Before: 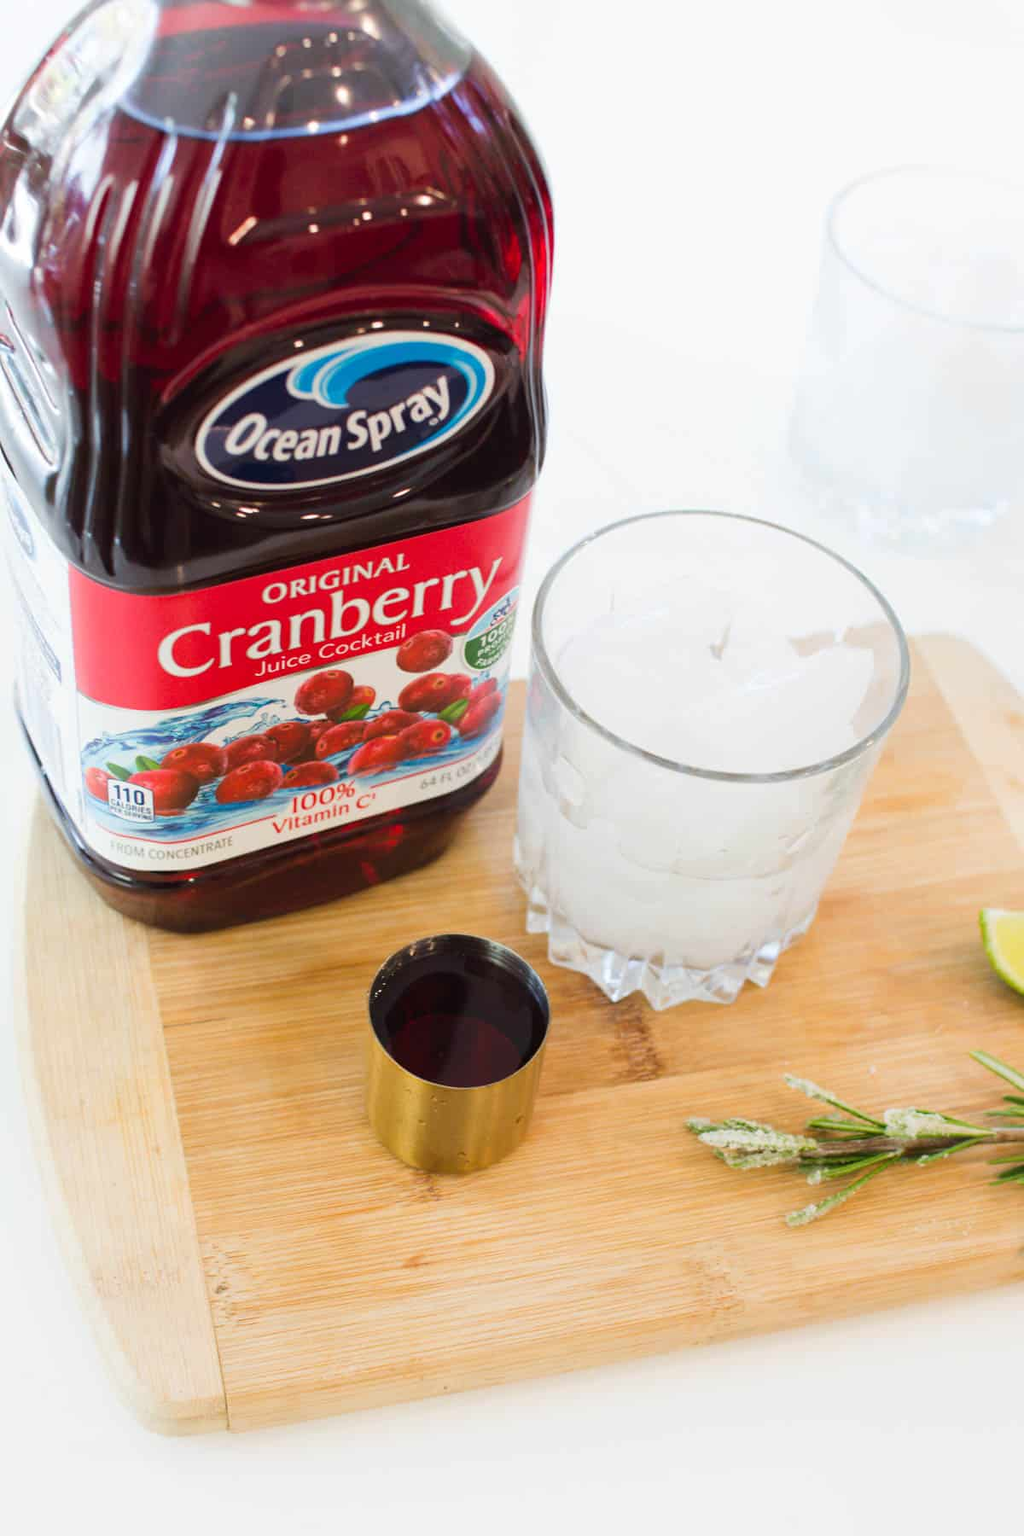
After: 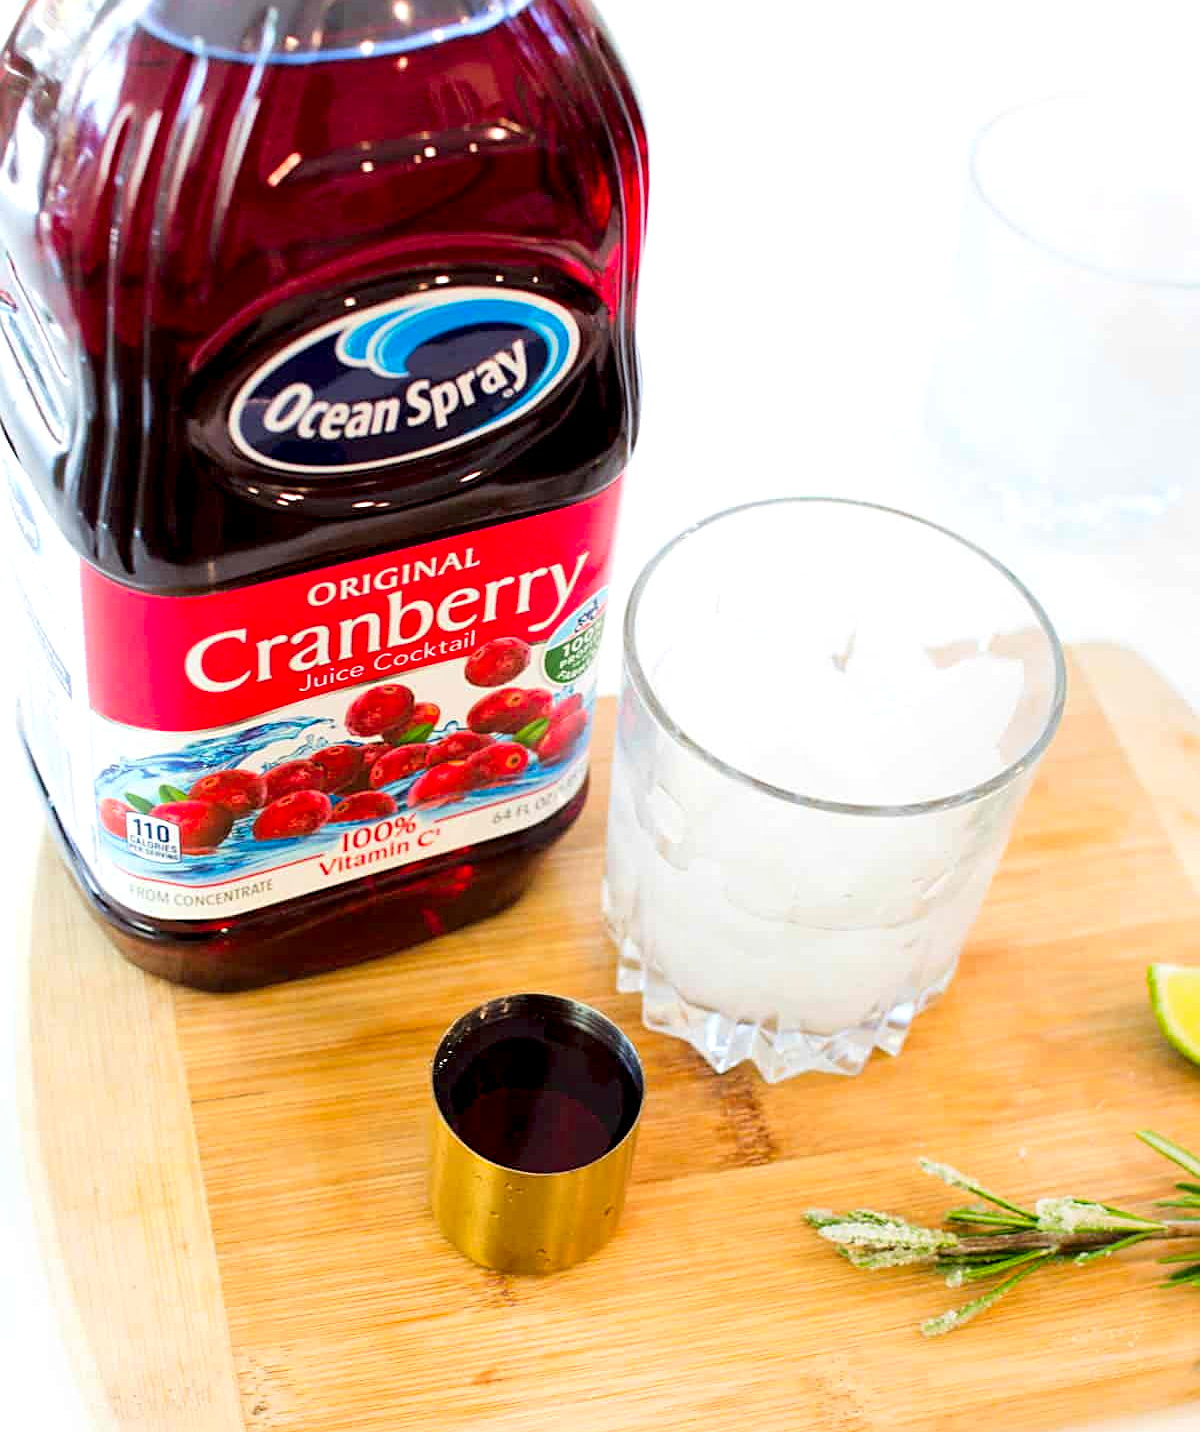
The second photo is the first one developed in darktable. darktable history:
local contrast: highlights 145%, shadows 151%, detail 140%, midtone range 0.253
sharpen: on, module defaults
crop and rotate: top 5.665%, bottom 14.765%
contrast brightness saturation: contrast 0.069, brightness 0.17, saturation 0.415
